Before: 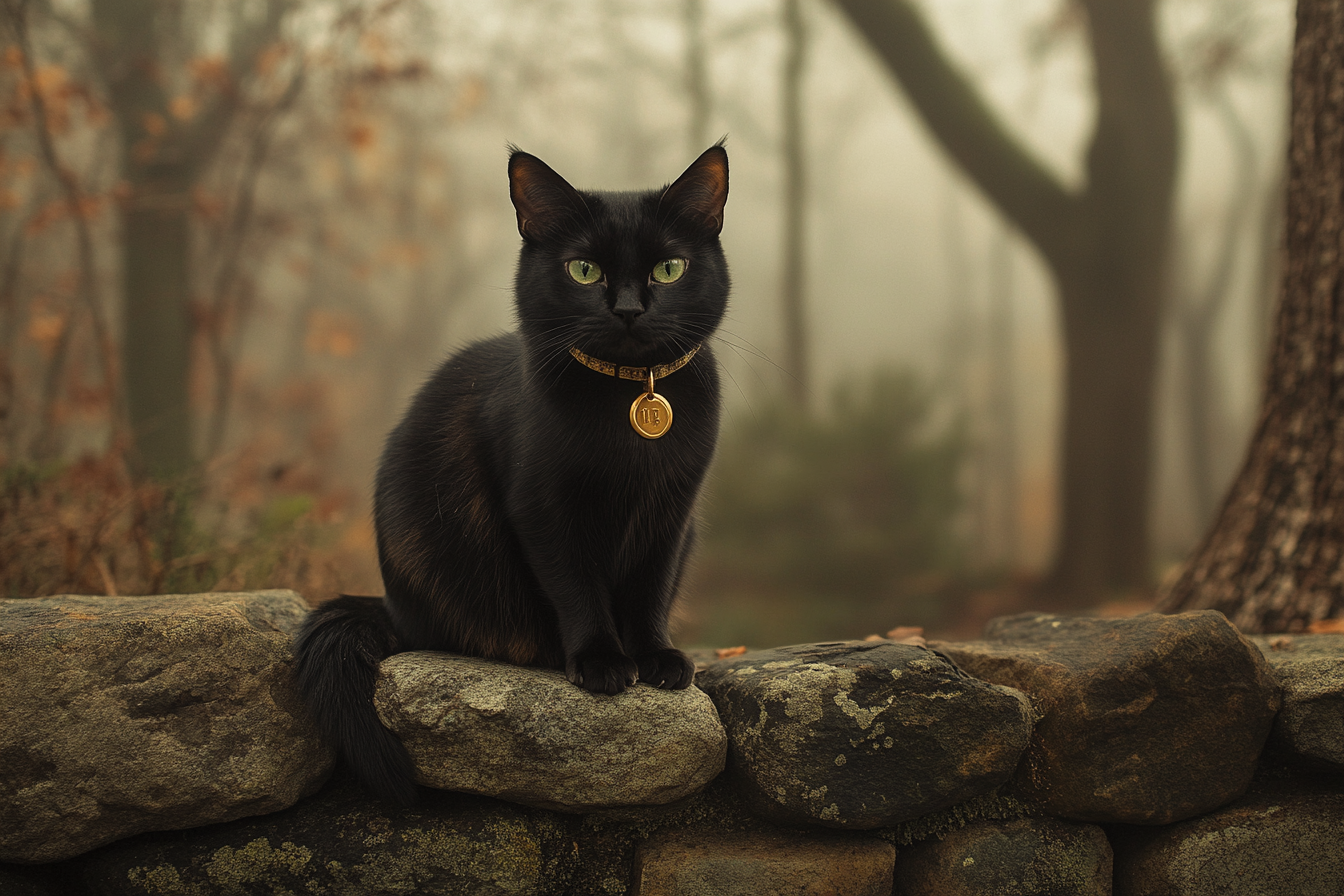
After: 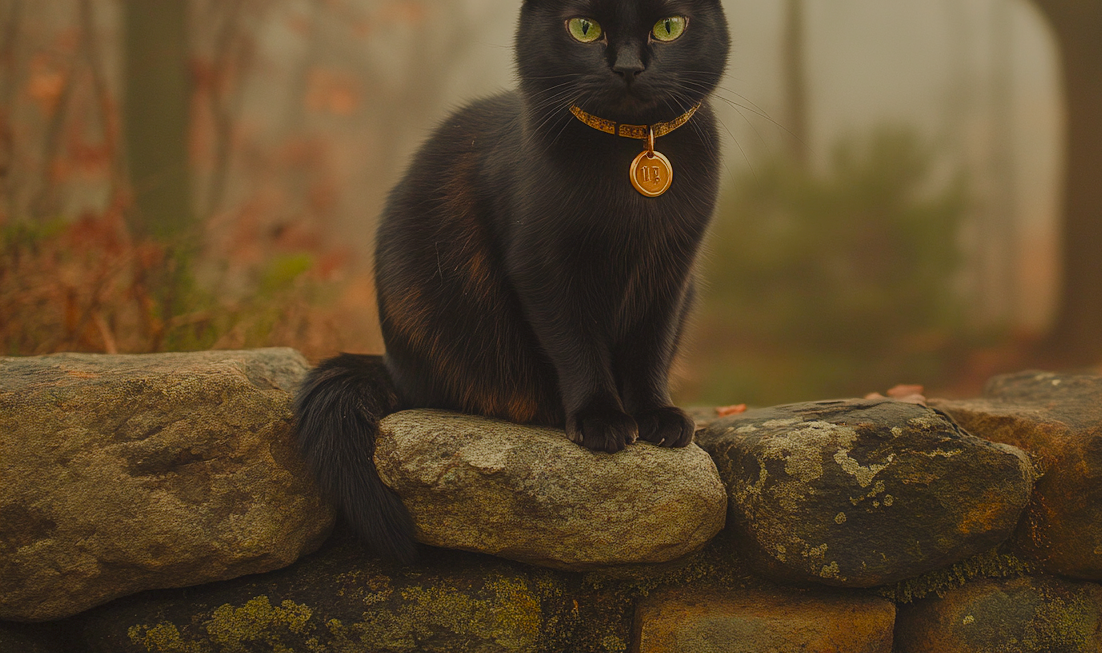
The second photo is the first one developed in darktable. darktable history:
color balance rgb: highlights gain › chroma 0.13%, highlights gain › hue 332.44°, perceptual saturation grading › global saturation 20%, perceptual saturation grading › highlights -50.195%, perceptual saturation grading › shadows 30.05%, hue shift -5.34°, contrast -21%
crop: top 27.01%, right 17.992%
contrast brightness saturation: contrast 0.039, saturation 0.158
shadows and highlights: shadows 25.6, highlights -70.46
